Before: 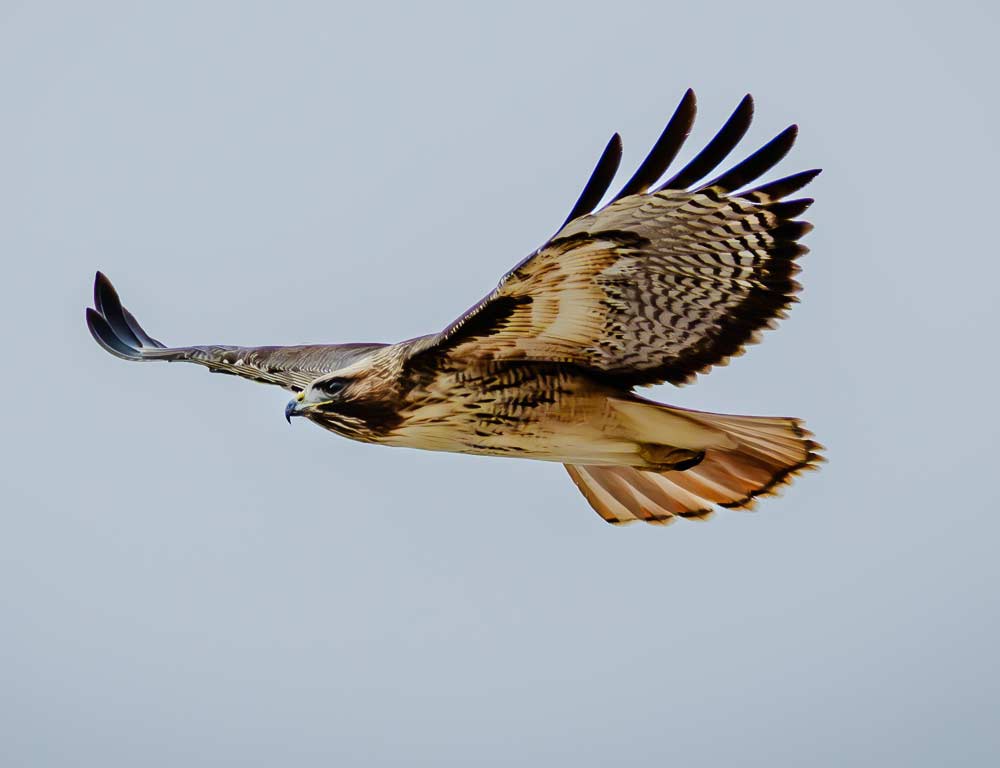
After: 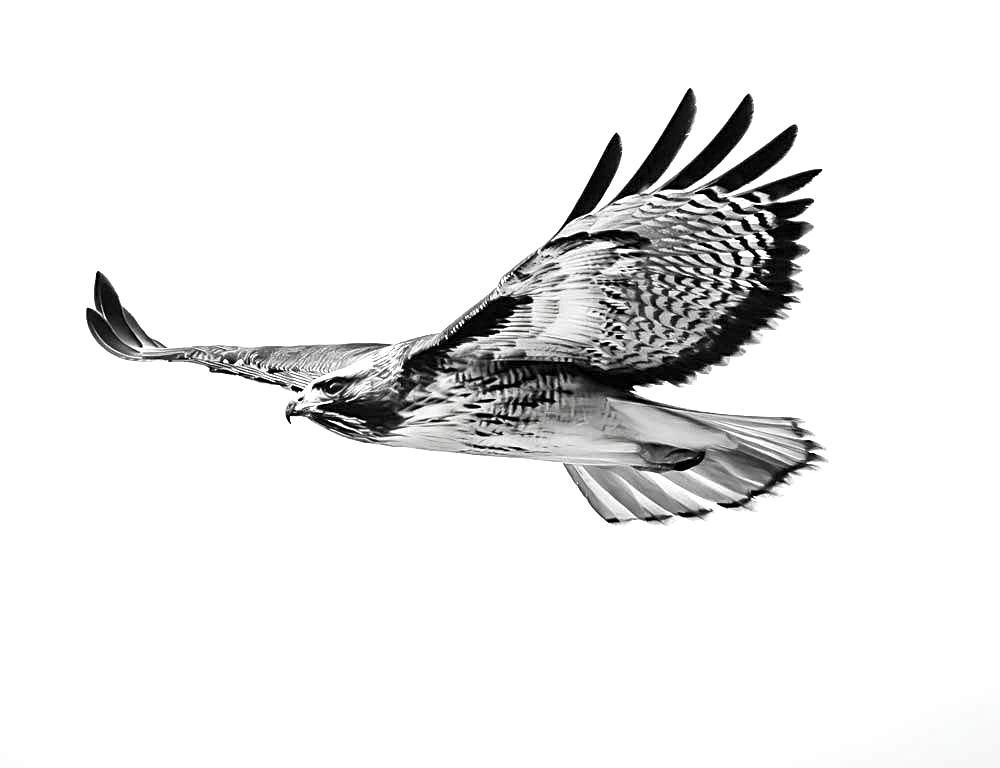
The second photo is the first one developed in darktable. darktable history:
sharpen: on, module defaults
exposure: exposure 1.156 EV, compensate highlight preservation false
contrast brightness saturation: saturation -0.994
